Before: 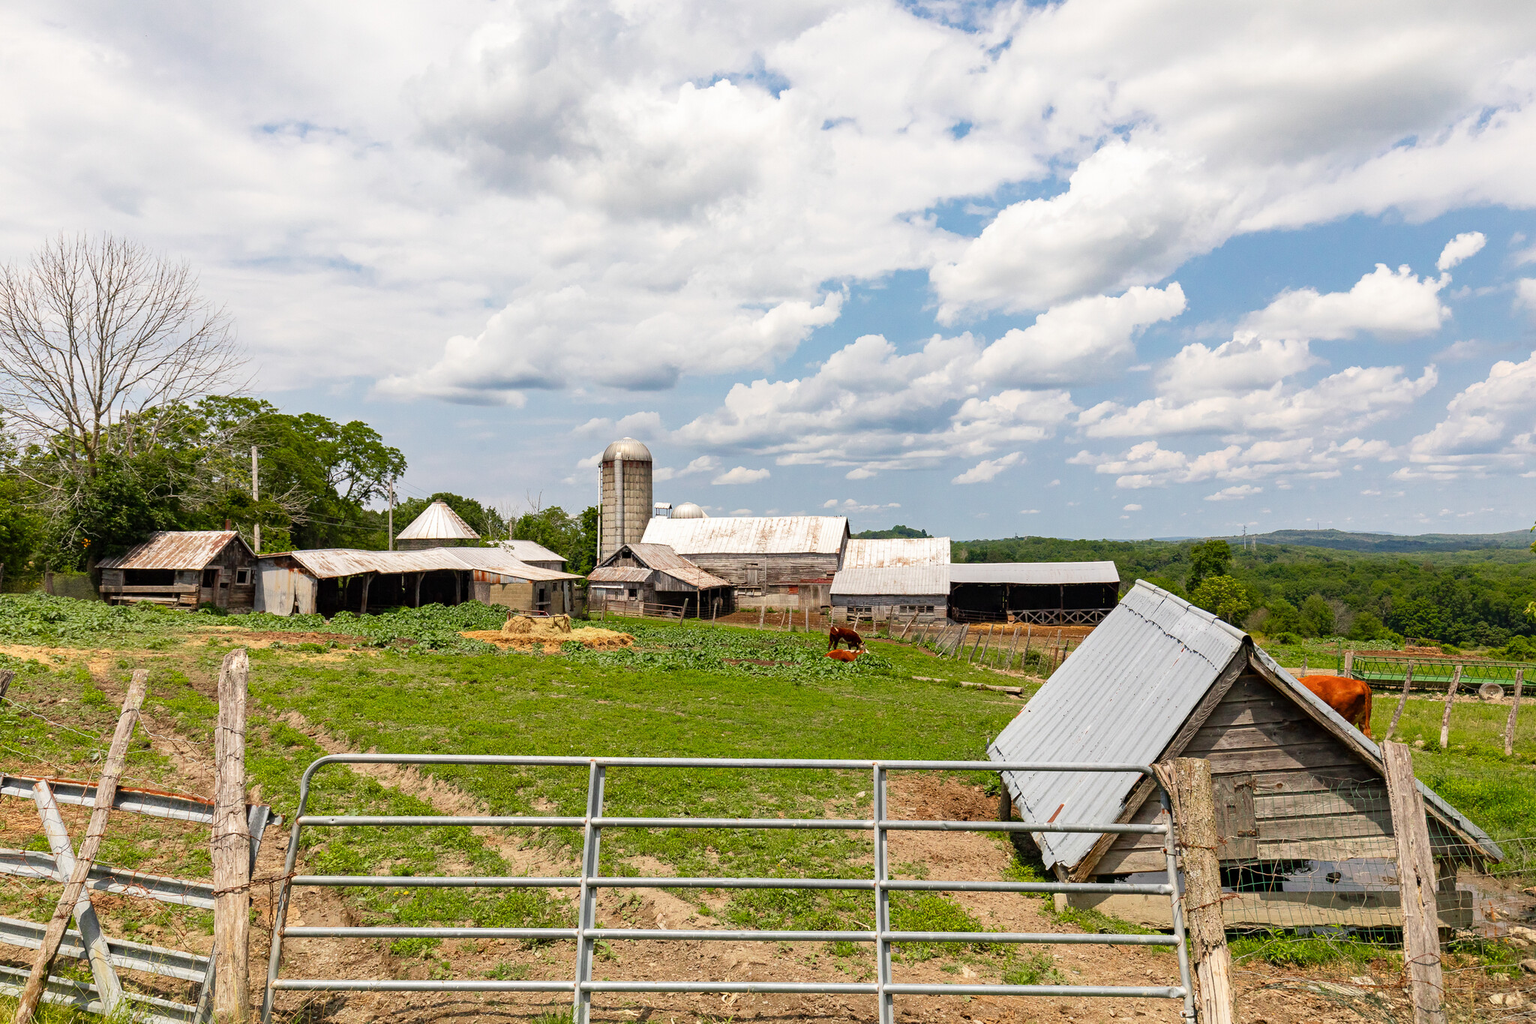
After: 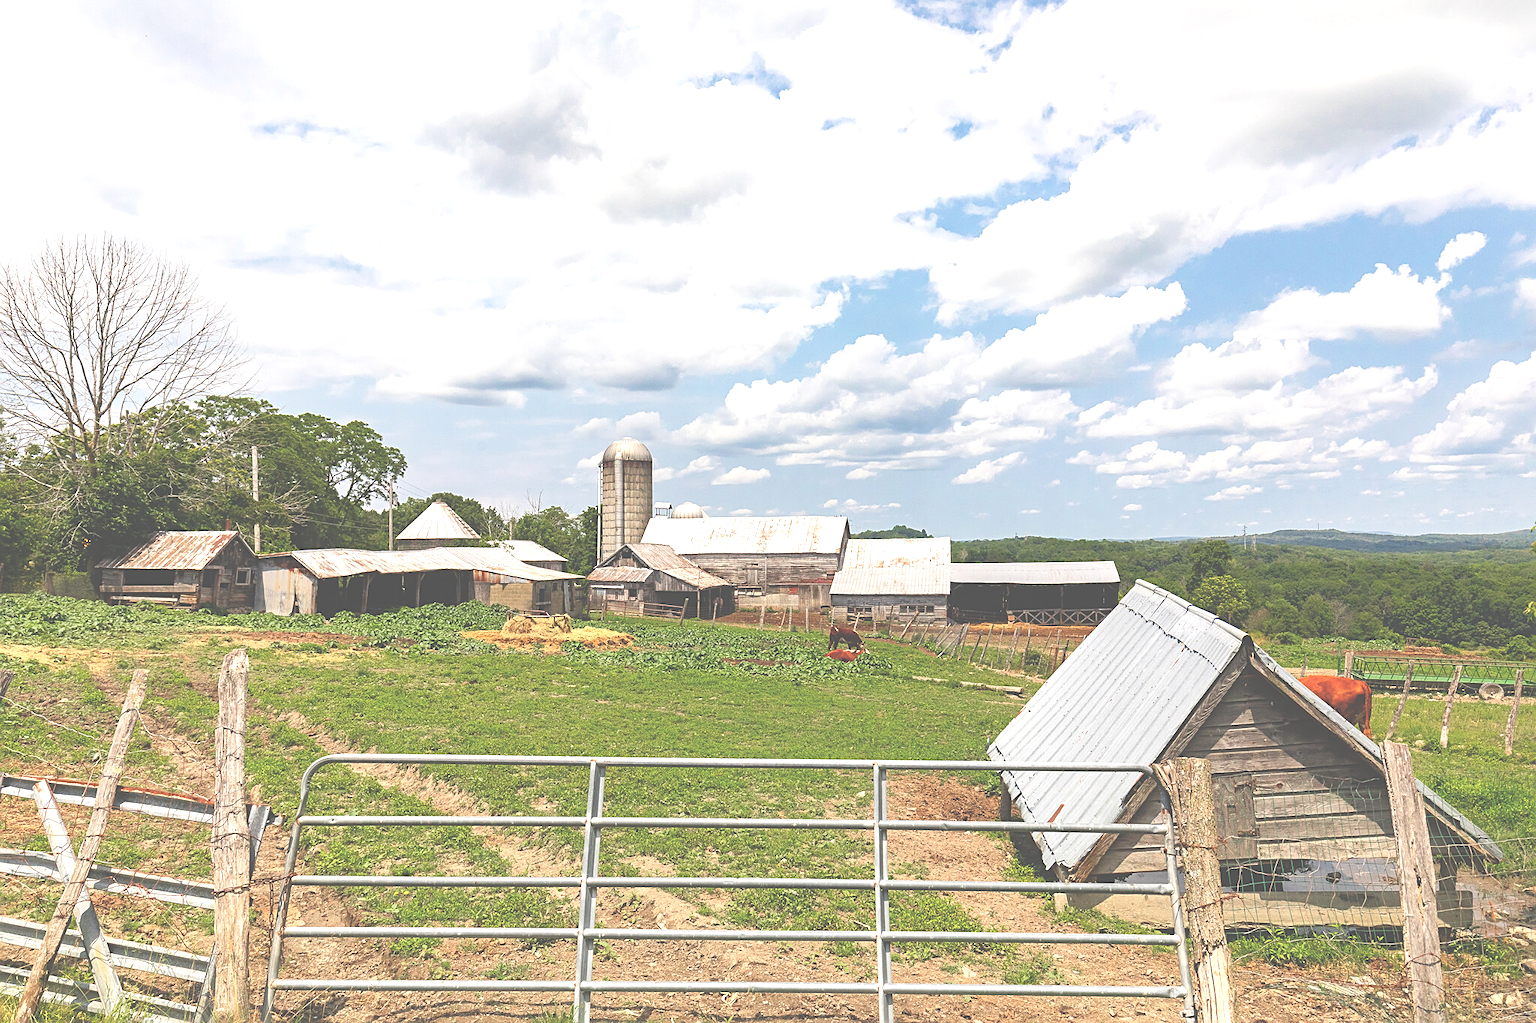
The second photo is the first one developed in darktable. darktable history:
exposure: black level correction -0.071, exposure 0.5 EV, compensate highlight preservation false
sharpen: on, module defaults
